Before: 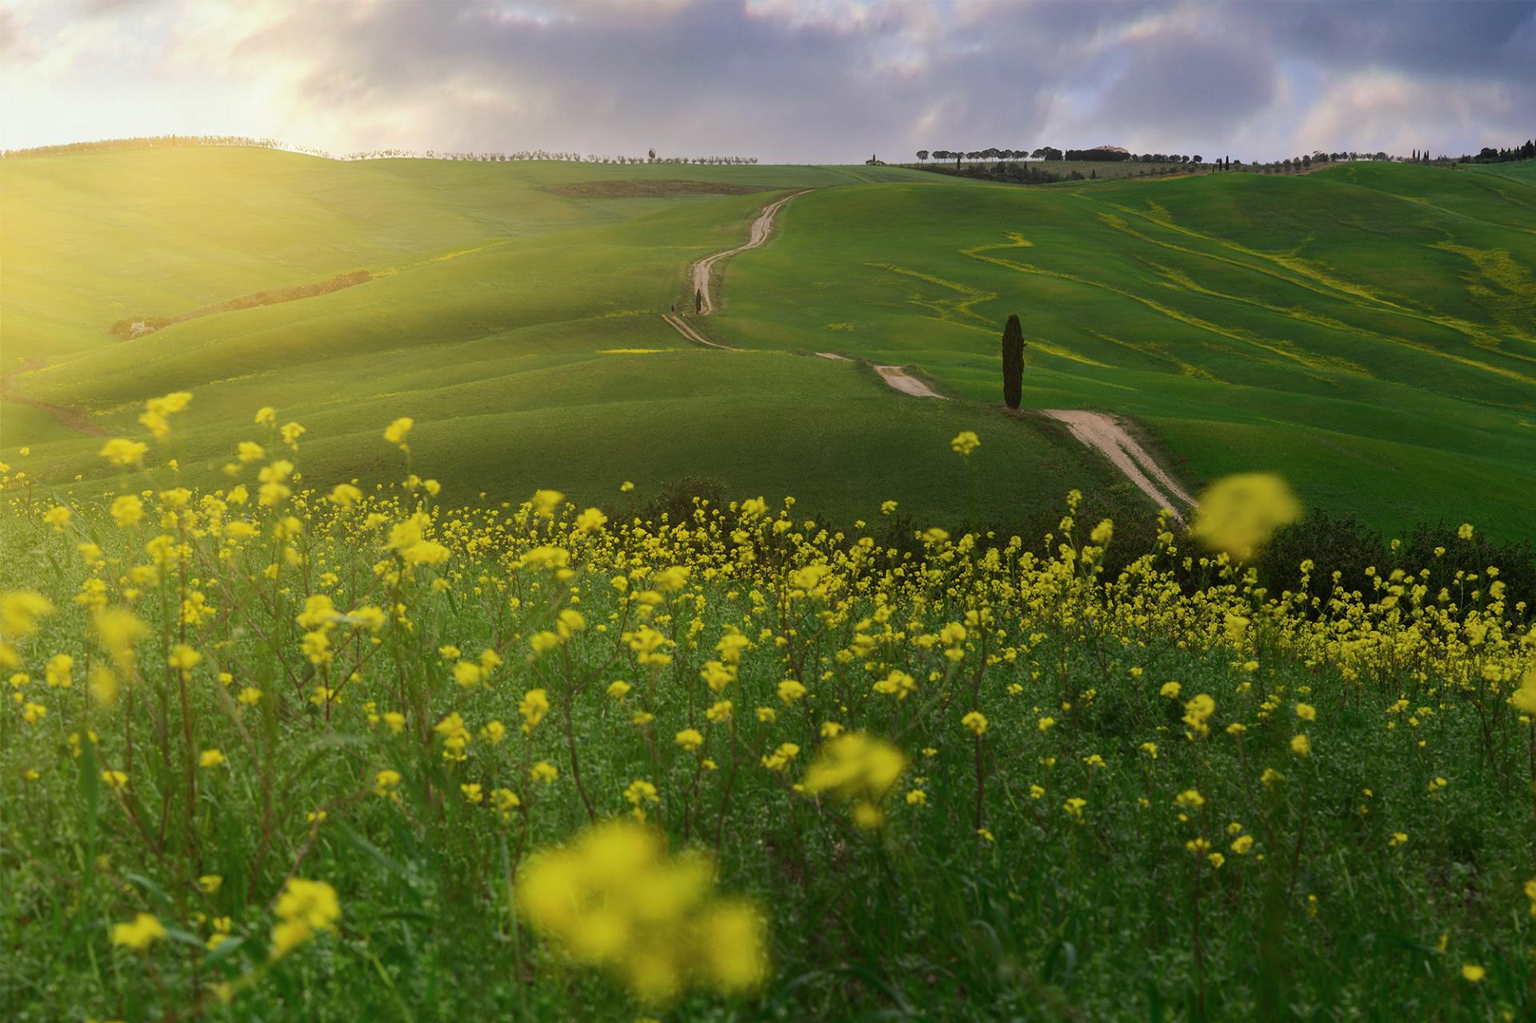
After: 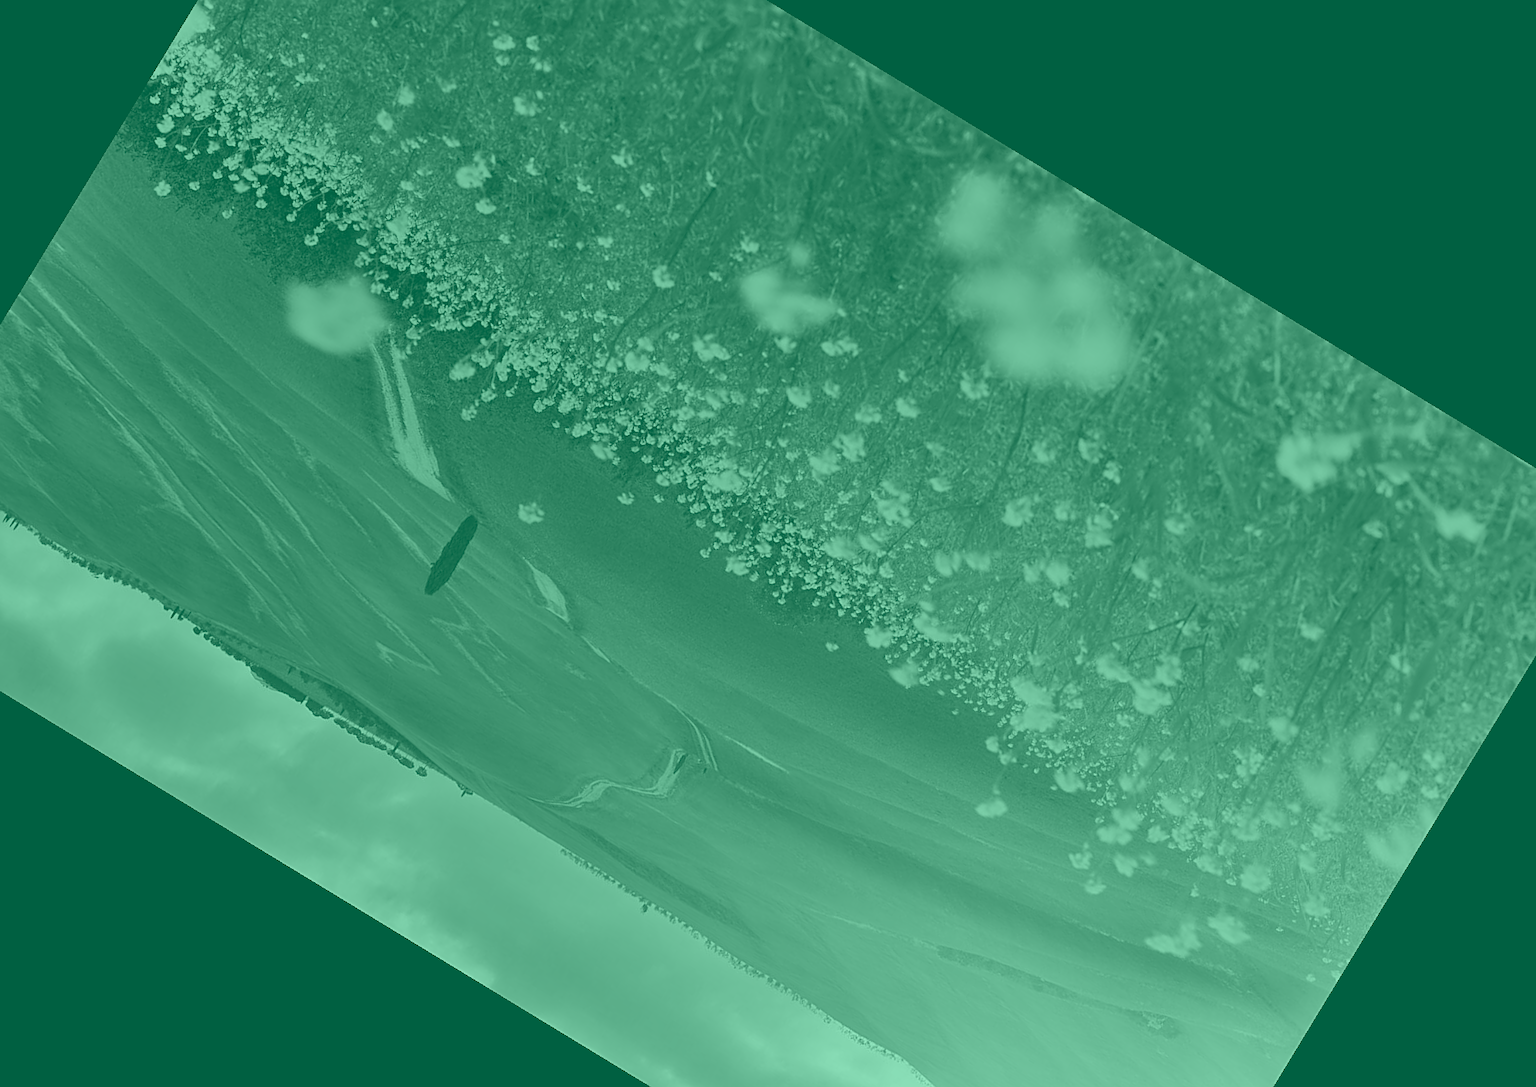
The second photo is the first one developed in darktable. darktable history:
crop and rotate: angle 148.68°, left 9.111%, top 15.603%, right 4.588%, bottom 17.041%
sharpen: on, module defaults
colorize: hue 147.6°, saturation 65%, lightness 21.64%
shadows and highlights: low approximation 0.01, soften with gaussian
